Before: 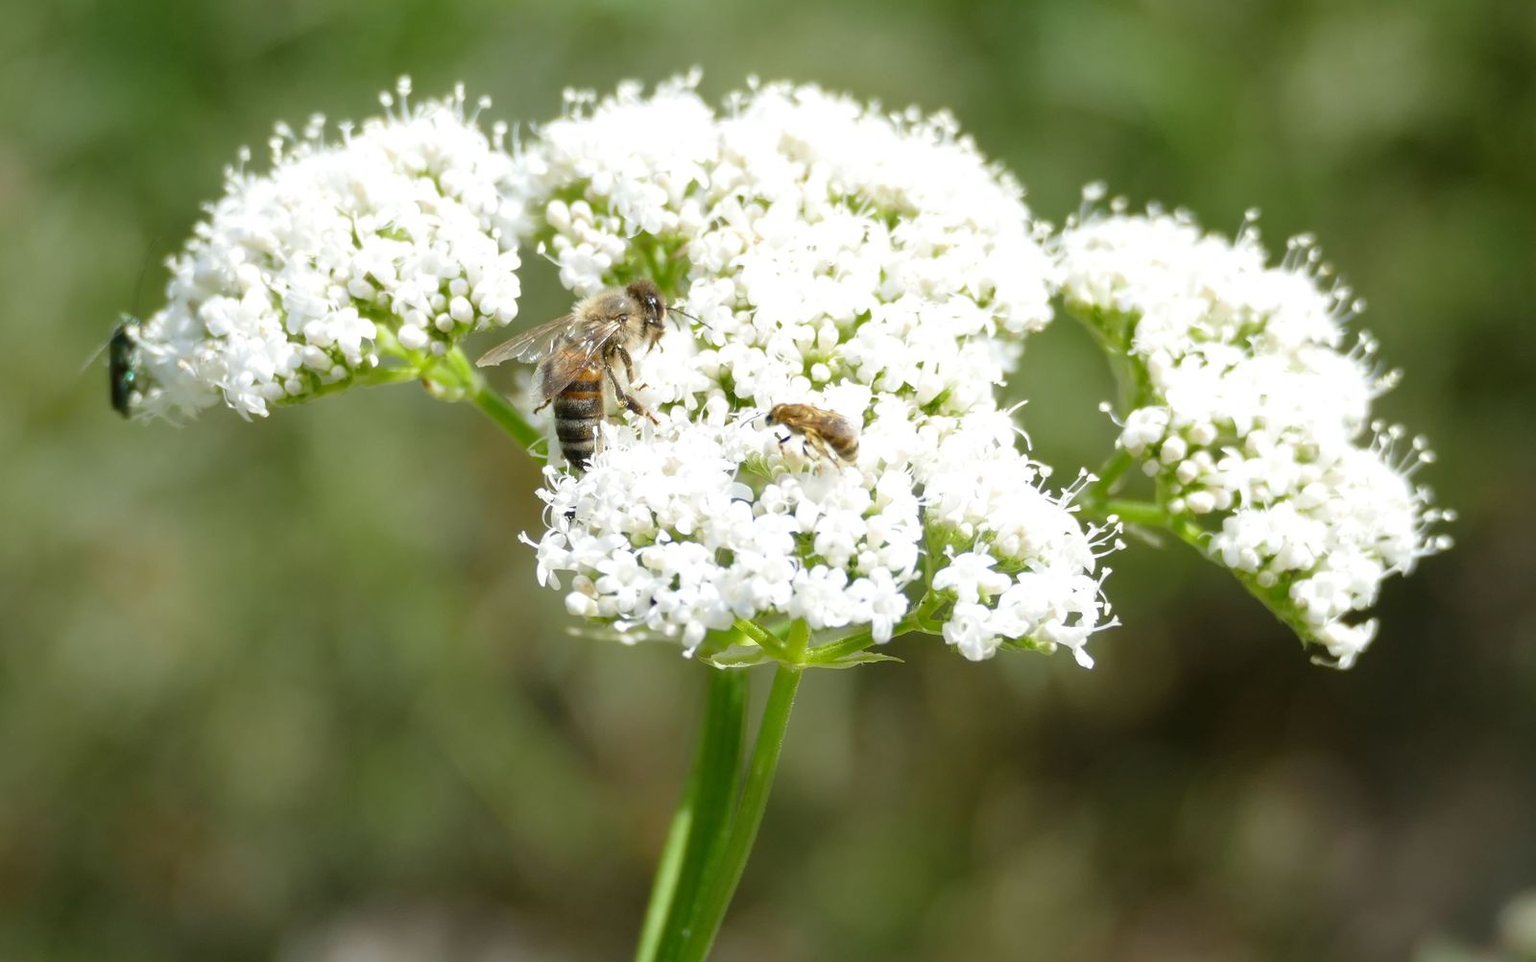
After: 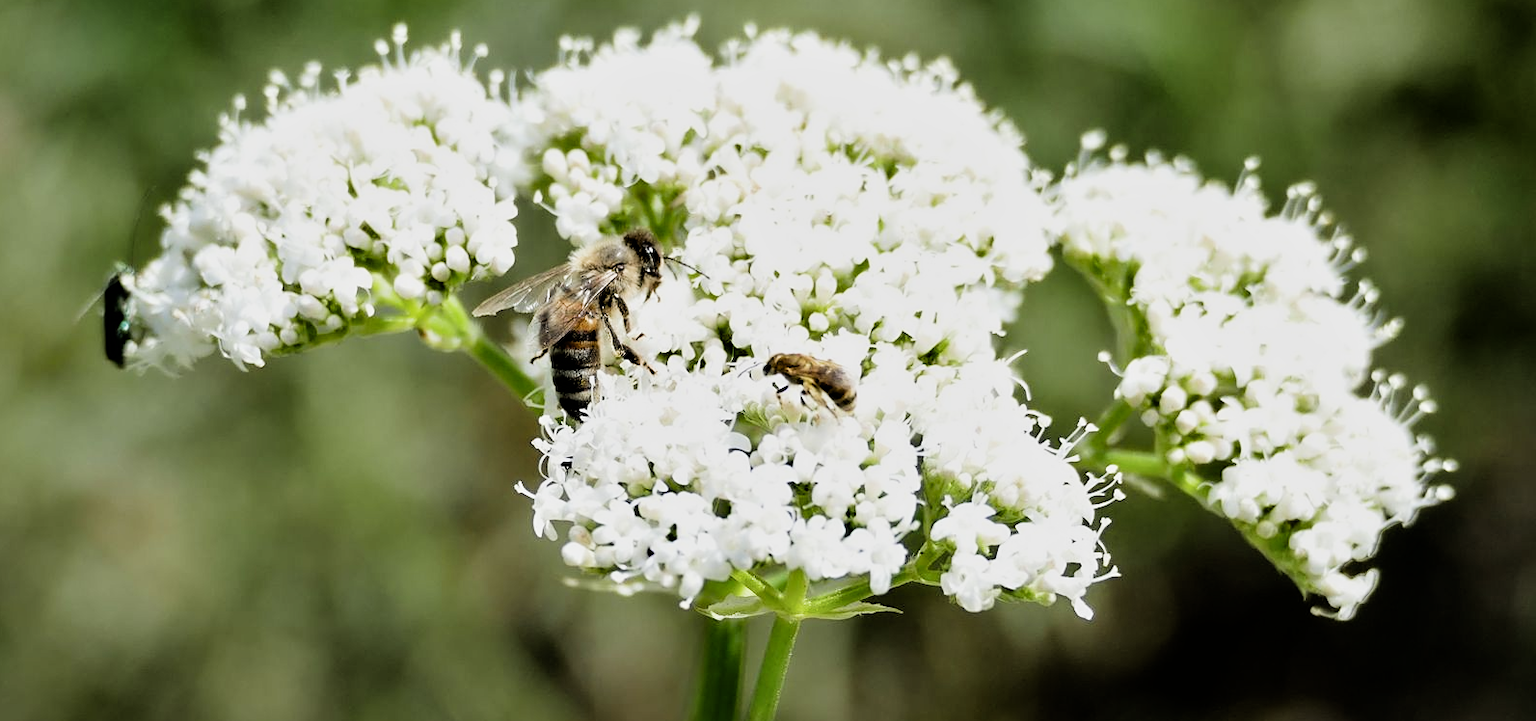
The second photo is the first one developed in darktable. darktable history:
filmic rgb: black relative exposure -5 EV, hardness 2.88, contrast 1.3, highlights saturation mix -30%
crop: left 0.387%, top 5.469%, bottom 19.809%
contrast equalizer: y [[0.513, 0.565, 0.608, 0.562, 0.512, 0.5], [0.5 ×6], [0.5, 0.5, 0.5, 0.528, 0.598, 0.658], [0 ×6], [0 ×6]]
sharpen: on, module defaults
